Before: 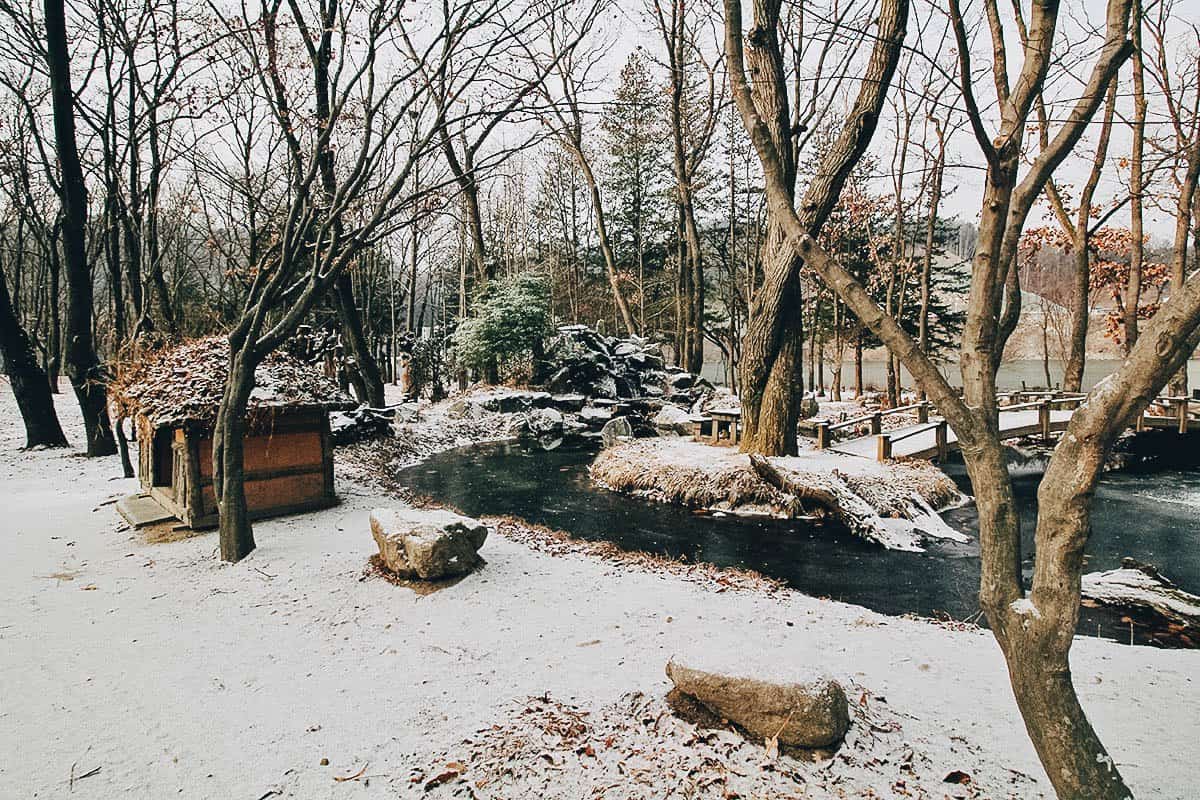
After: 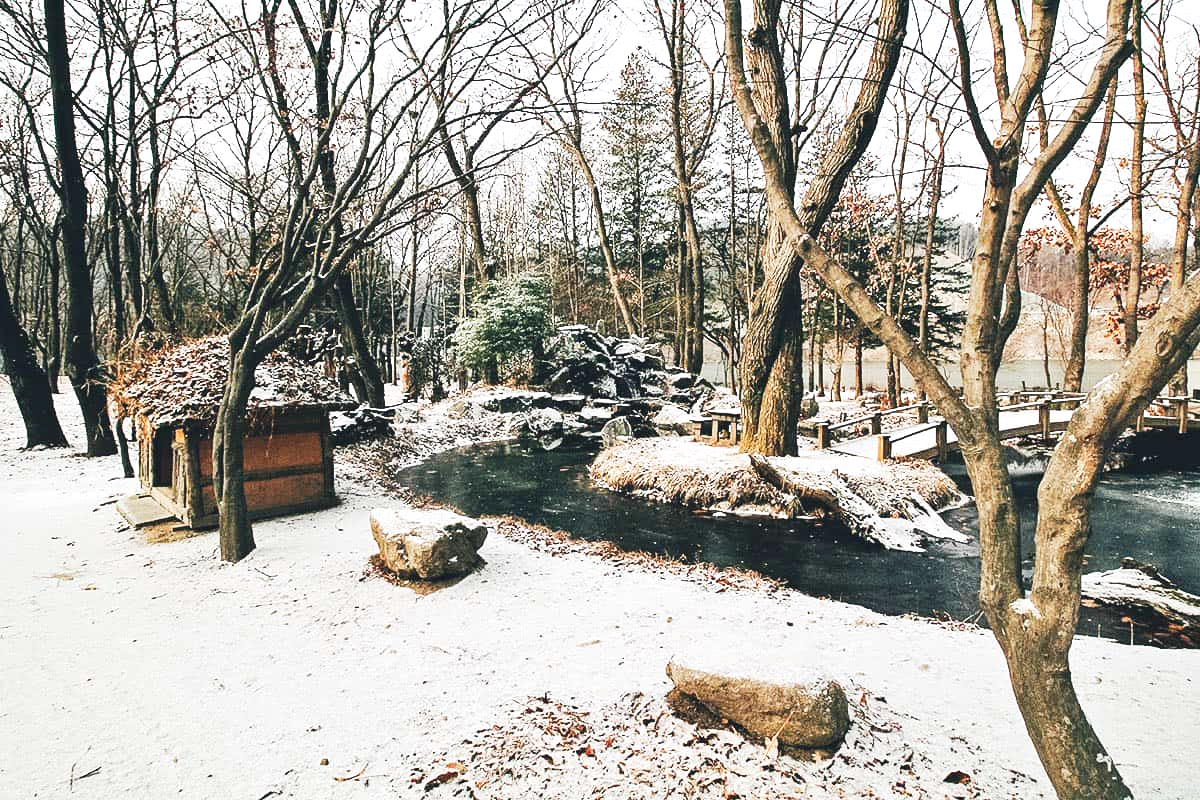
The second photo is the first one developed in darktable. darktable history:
tone curve: curves: ch0 [(0, 0.045) (0.155, 0.169) (0.46, 0.466) (0.751, 0.788) (1, 0.961)]; ch1 [(0, 0) (0.43, 0.408) (0.472, 0.469) (0.505, 0.503) (0.553, 0.555) (0.592, 0.581) (1, 1)]; ch2 [(0, 0) (0.505, 0.495) (0.579, 0.569) (1, 1)], preserve colors none
exposure: black level correction 0, exposure 0.702 EV, compensate exposure bias true, compensate highlight preservation false
